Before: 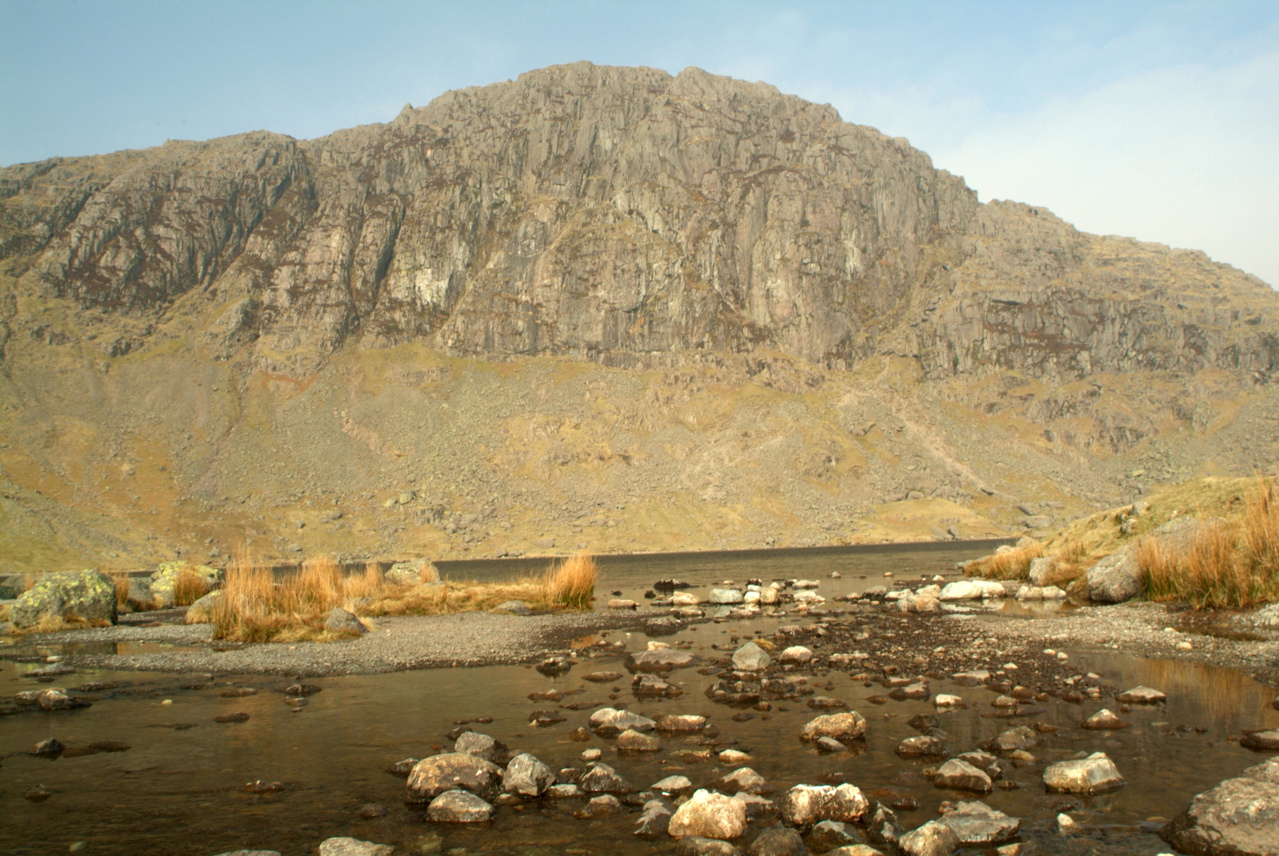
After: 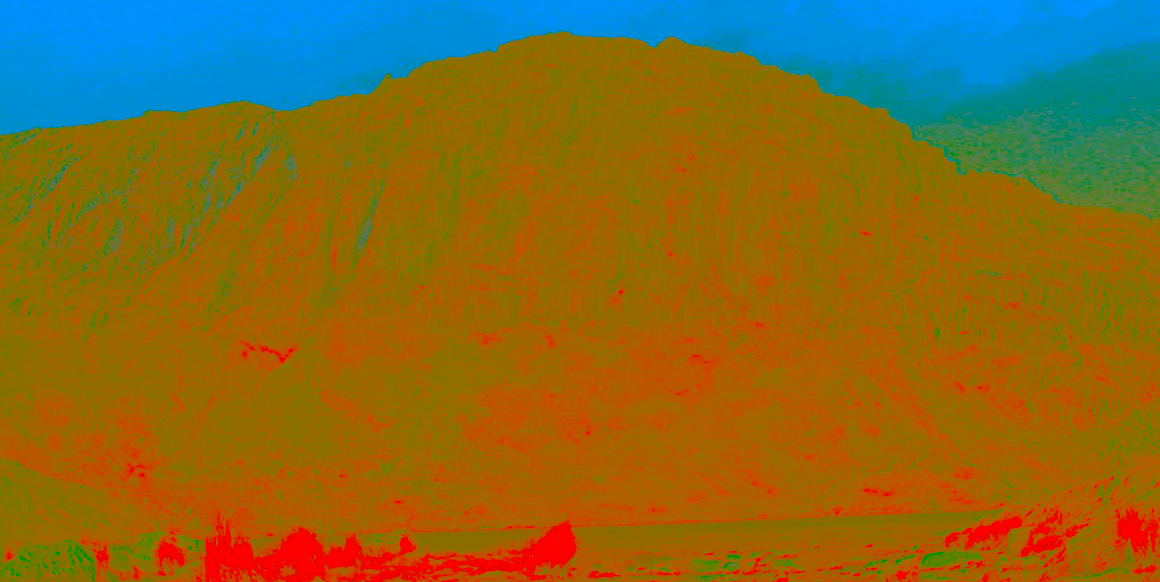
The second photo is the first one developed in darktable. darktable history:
crop: left 1.591%, top 3.406%, right 7.653%, bottom 28.502%
shadows and highlights: on, module defaults
tone equalizer: -8 EV -0.744 EV, -7 EV -0.71 EV, -6 EV -0.573 EV, -5 EV -0.421 EV, -3 EV 0.391 EV, -2 EV 0.6 EV, -1 EV 0.687 EV, +0 EV 0.773 EV, edges refinement/feathering 500, mask exposure compensation -1.57 EV, preserve details no
exposure: exposure 2.225 EV, compensate exposure bias true, compensate highlight preservation false
contrast brightness saturation: contrast -0.986, brightness -0.158, saturation 0.739
color balance rgb: shadows lift › chroma 1.029%, shadows lift › hue 217.03°, perceptual saturation grading › global saturation 20%, perceptual saturation grading › highlights -25.731%, perceptual saturation grading › shadows 50.088%, perceptual brilliance grading › global brilliance -4.538%, perceptual brilliance grading › highlights 24.845%, perceptual brilliance grading › mid-tones 6.954%, perceptual brilliance grading › shadows -4.782%, global vibrance 15.22%
tone curve: curves: ch0 [(0, 0) (0.004, 0.001) (0.133, 0.112) (0.325, 0.362) (0.832, 0.893) (1, 1)], color space Lab, linked channels, preserve colors none
